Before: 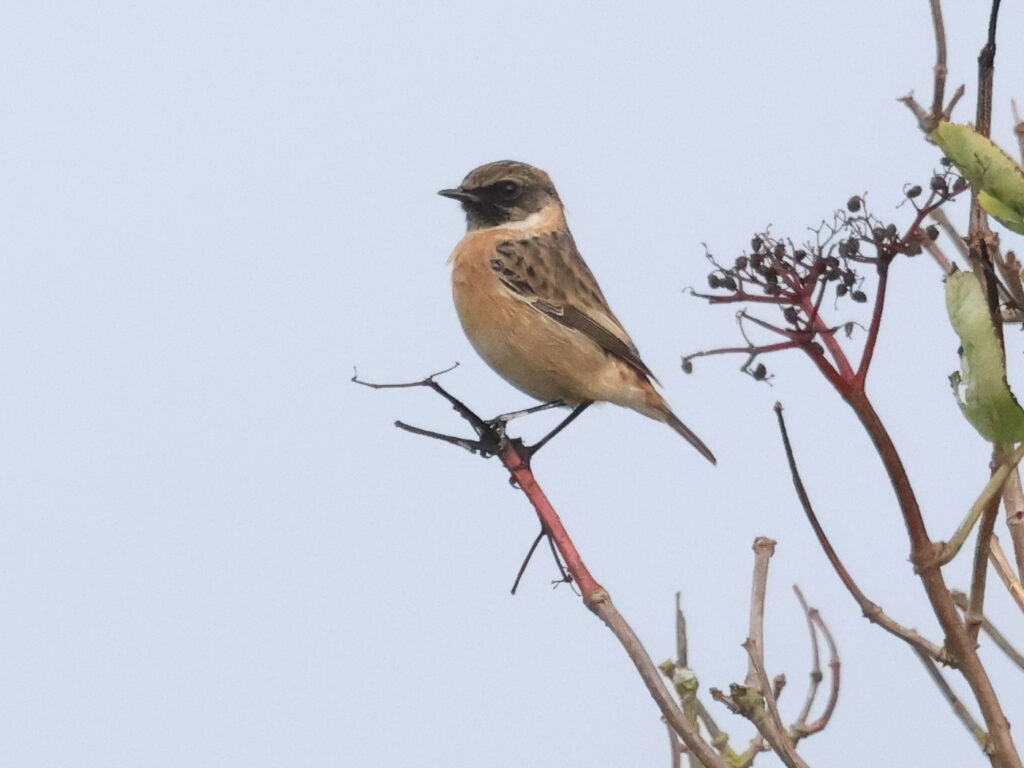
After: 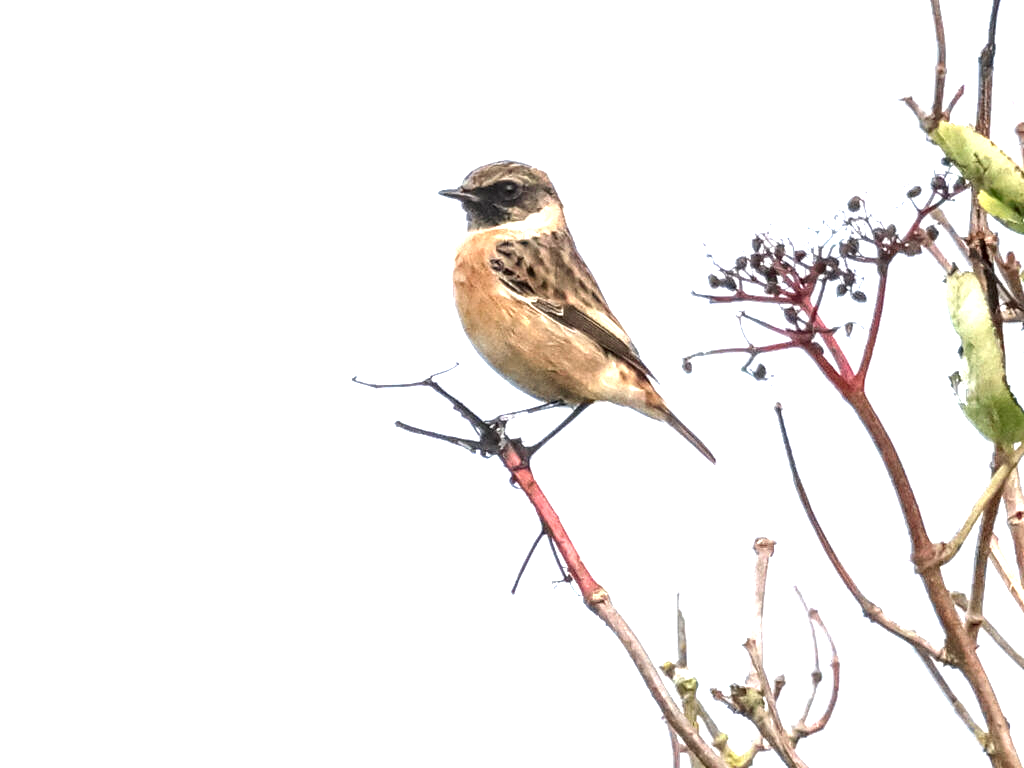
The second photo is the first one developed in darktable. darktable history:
exposure: black level correction 0, exposure 1.446 EV, compensate highlight preservation false
local contrast: highlights 17%, detail 187%
